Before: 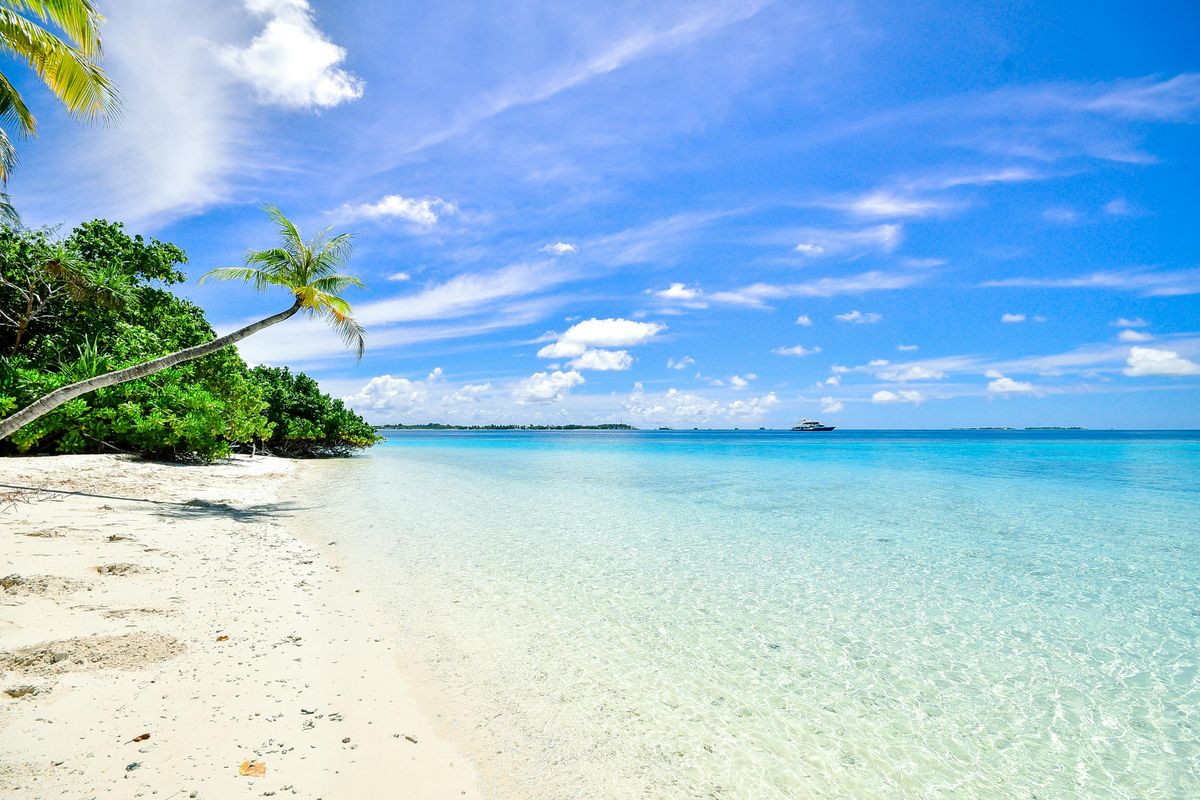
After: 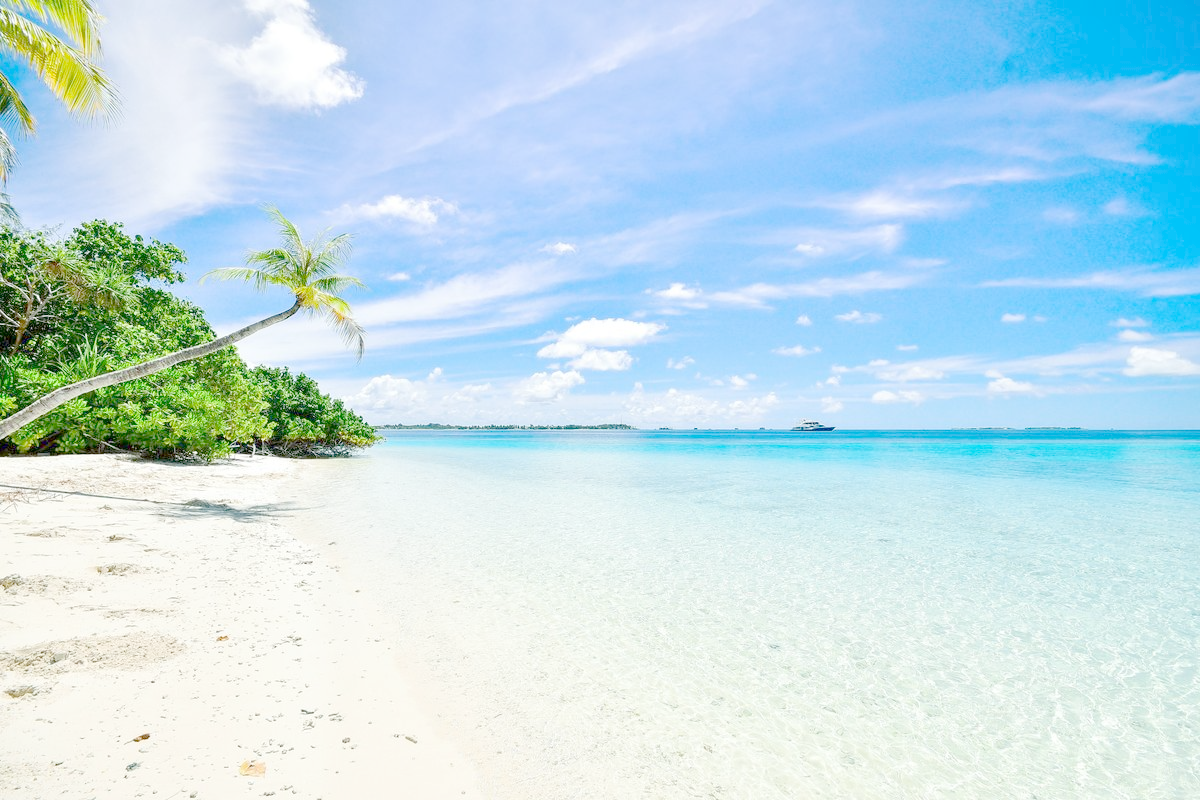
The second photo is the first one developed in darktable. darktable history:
color zones: curves: ch0 [(0.25, 0.5) (0.357, 0.497) (0.75, 0.5)]
